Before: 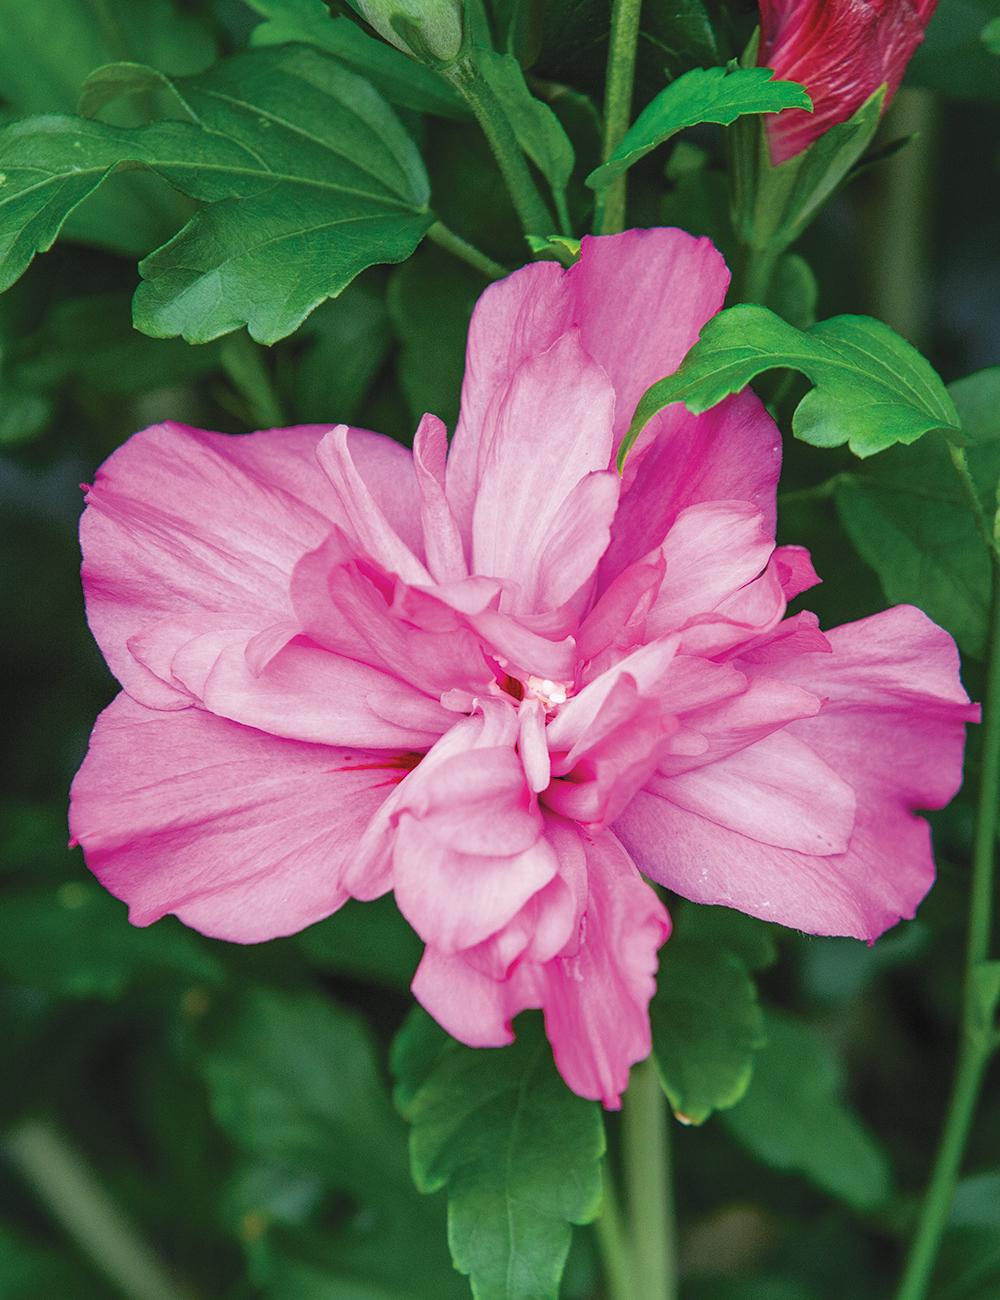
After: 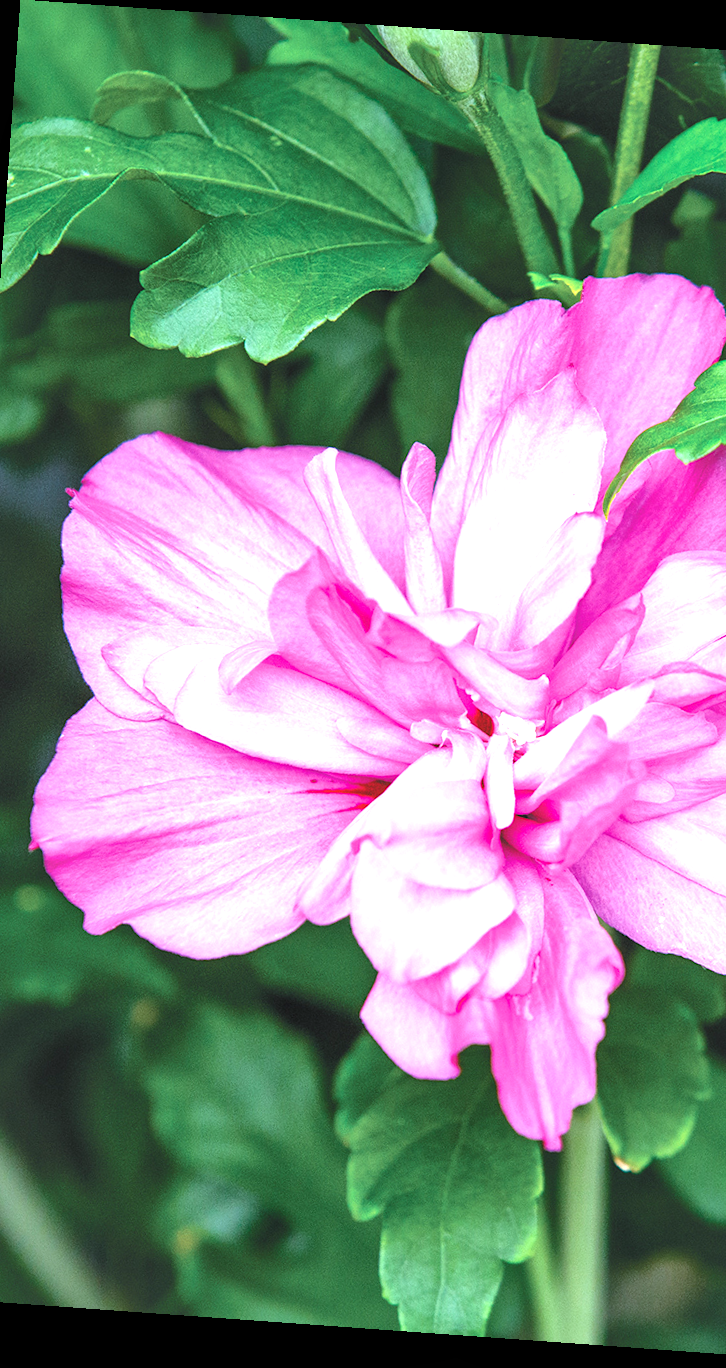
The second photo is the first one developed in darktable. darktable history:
local contrast: mode bilateral grid, contrast 20, coarseness 50, detail 144%, midtone range 0.2
exposure: black level correction 0, exposure 1.1 EV, compensate exposure bias true, compensate highlight preservation false
crop and rotate: left 6.617%, right 26.717%
rotate and perspective: rotation 4.1°, automatic cropping off
white balance: red 0.967, blue 1.119, emerald 0.756
